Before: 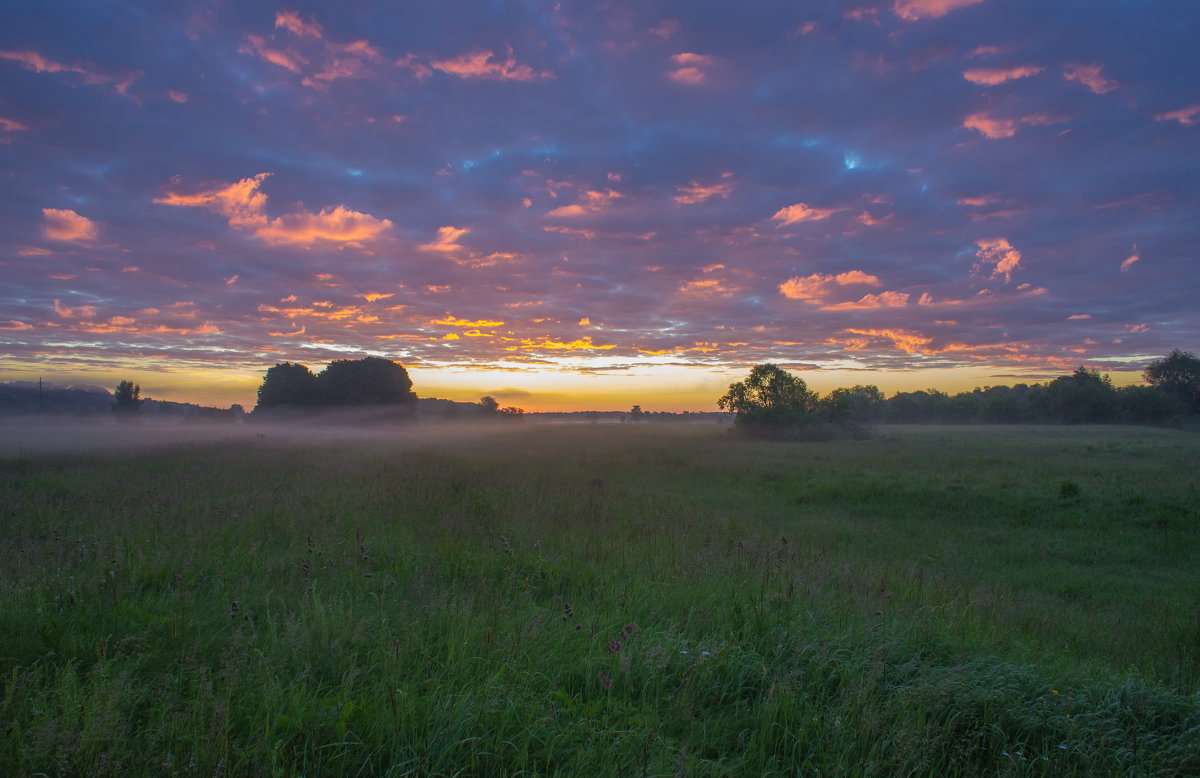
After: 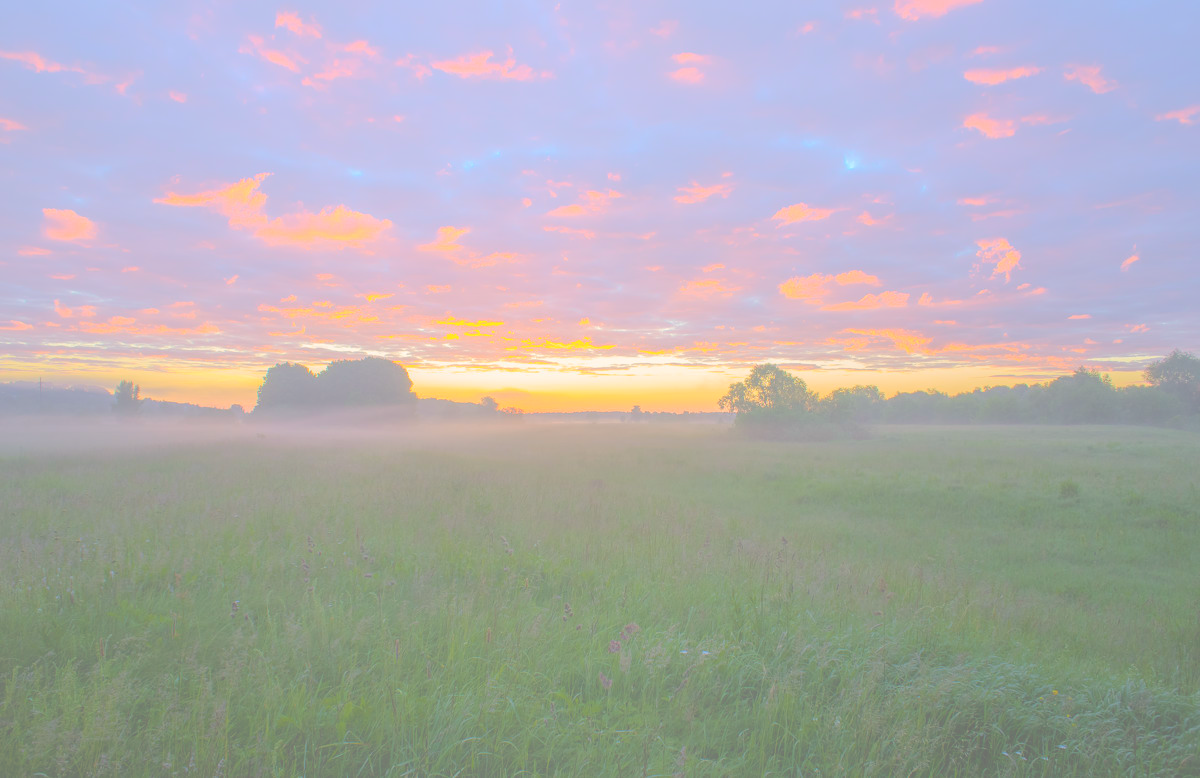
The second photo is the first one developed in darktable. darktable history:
color calibration: x 0.329, y 0.345, temperature 5633 K
bloom: size 70%, threshold 25%, strength 70%
